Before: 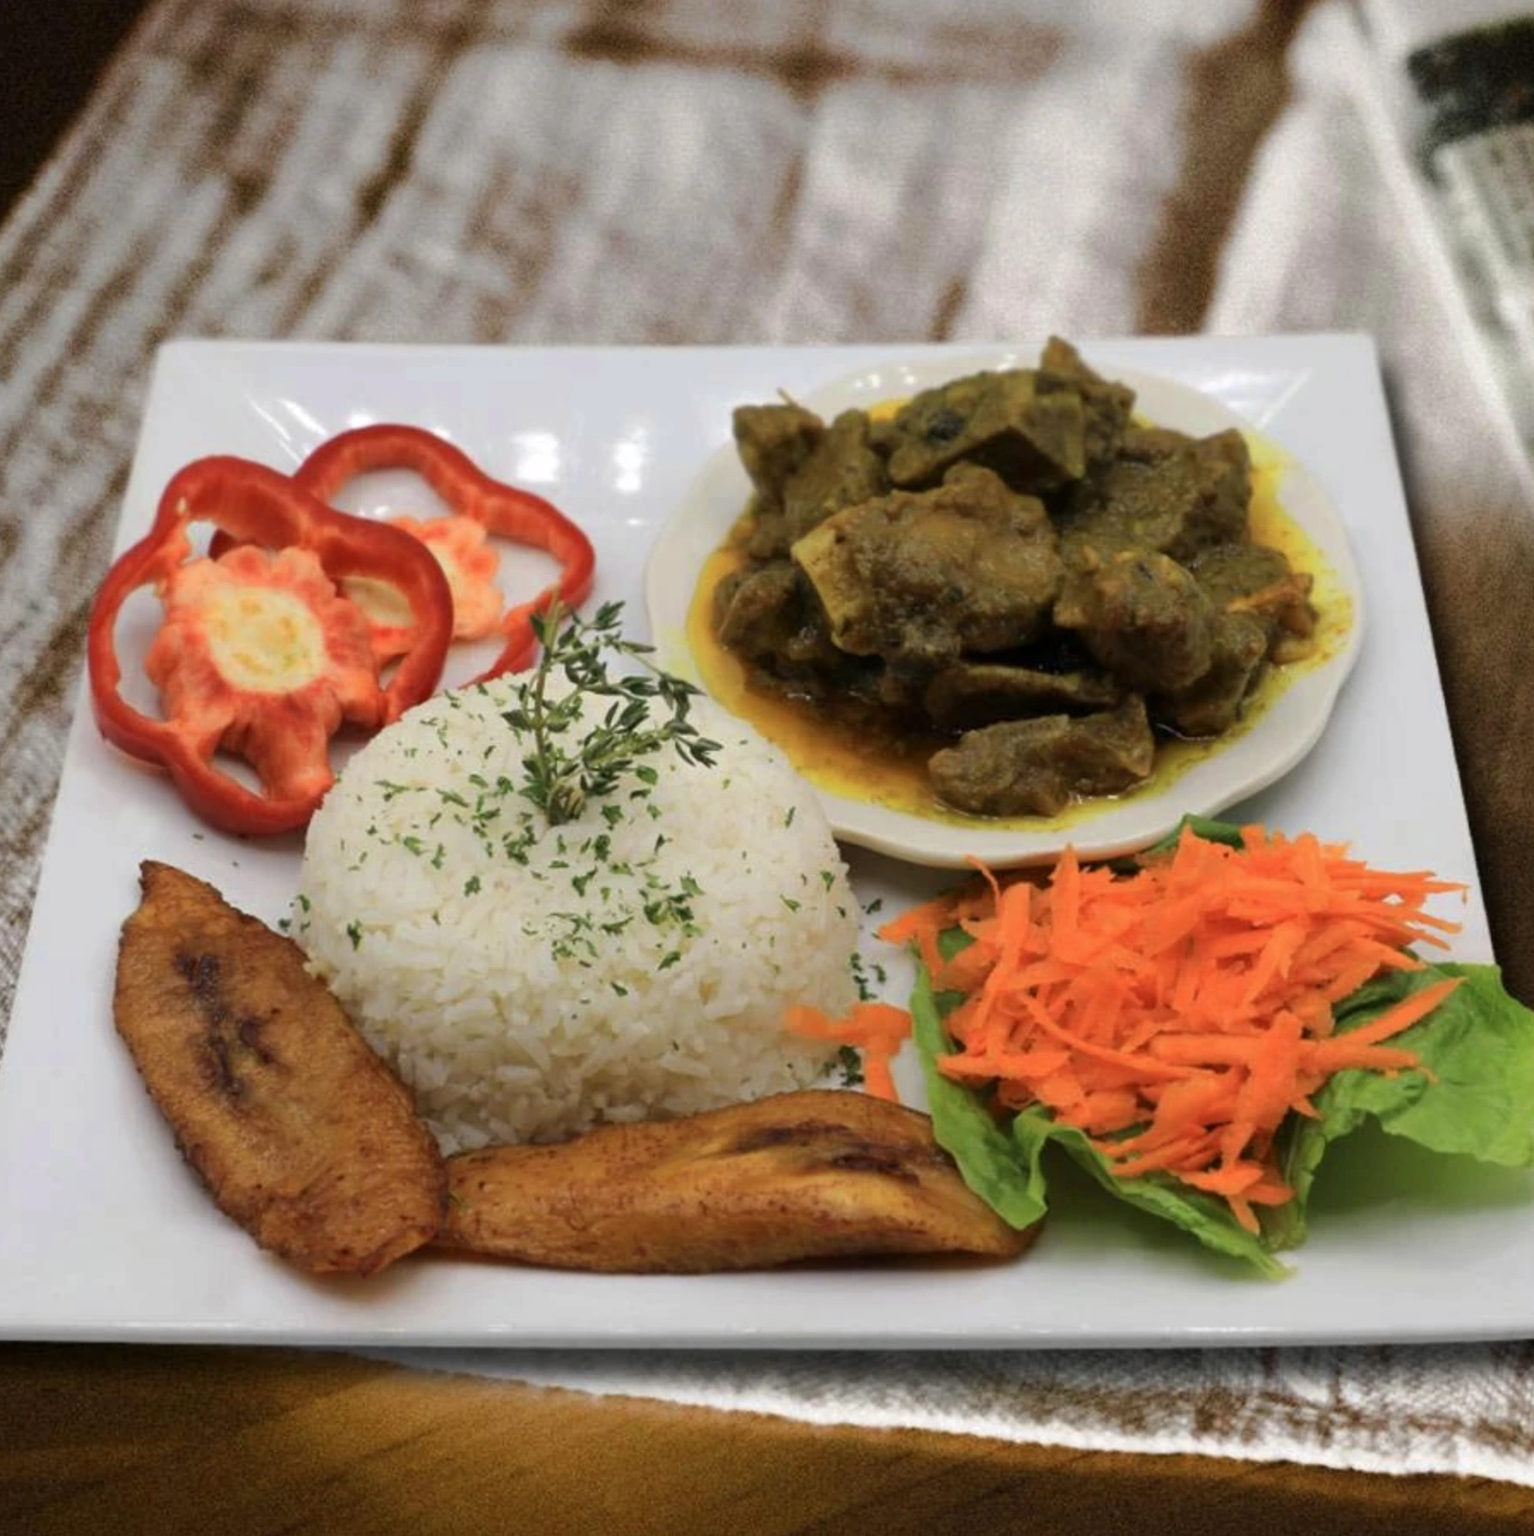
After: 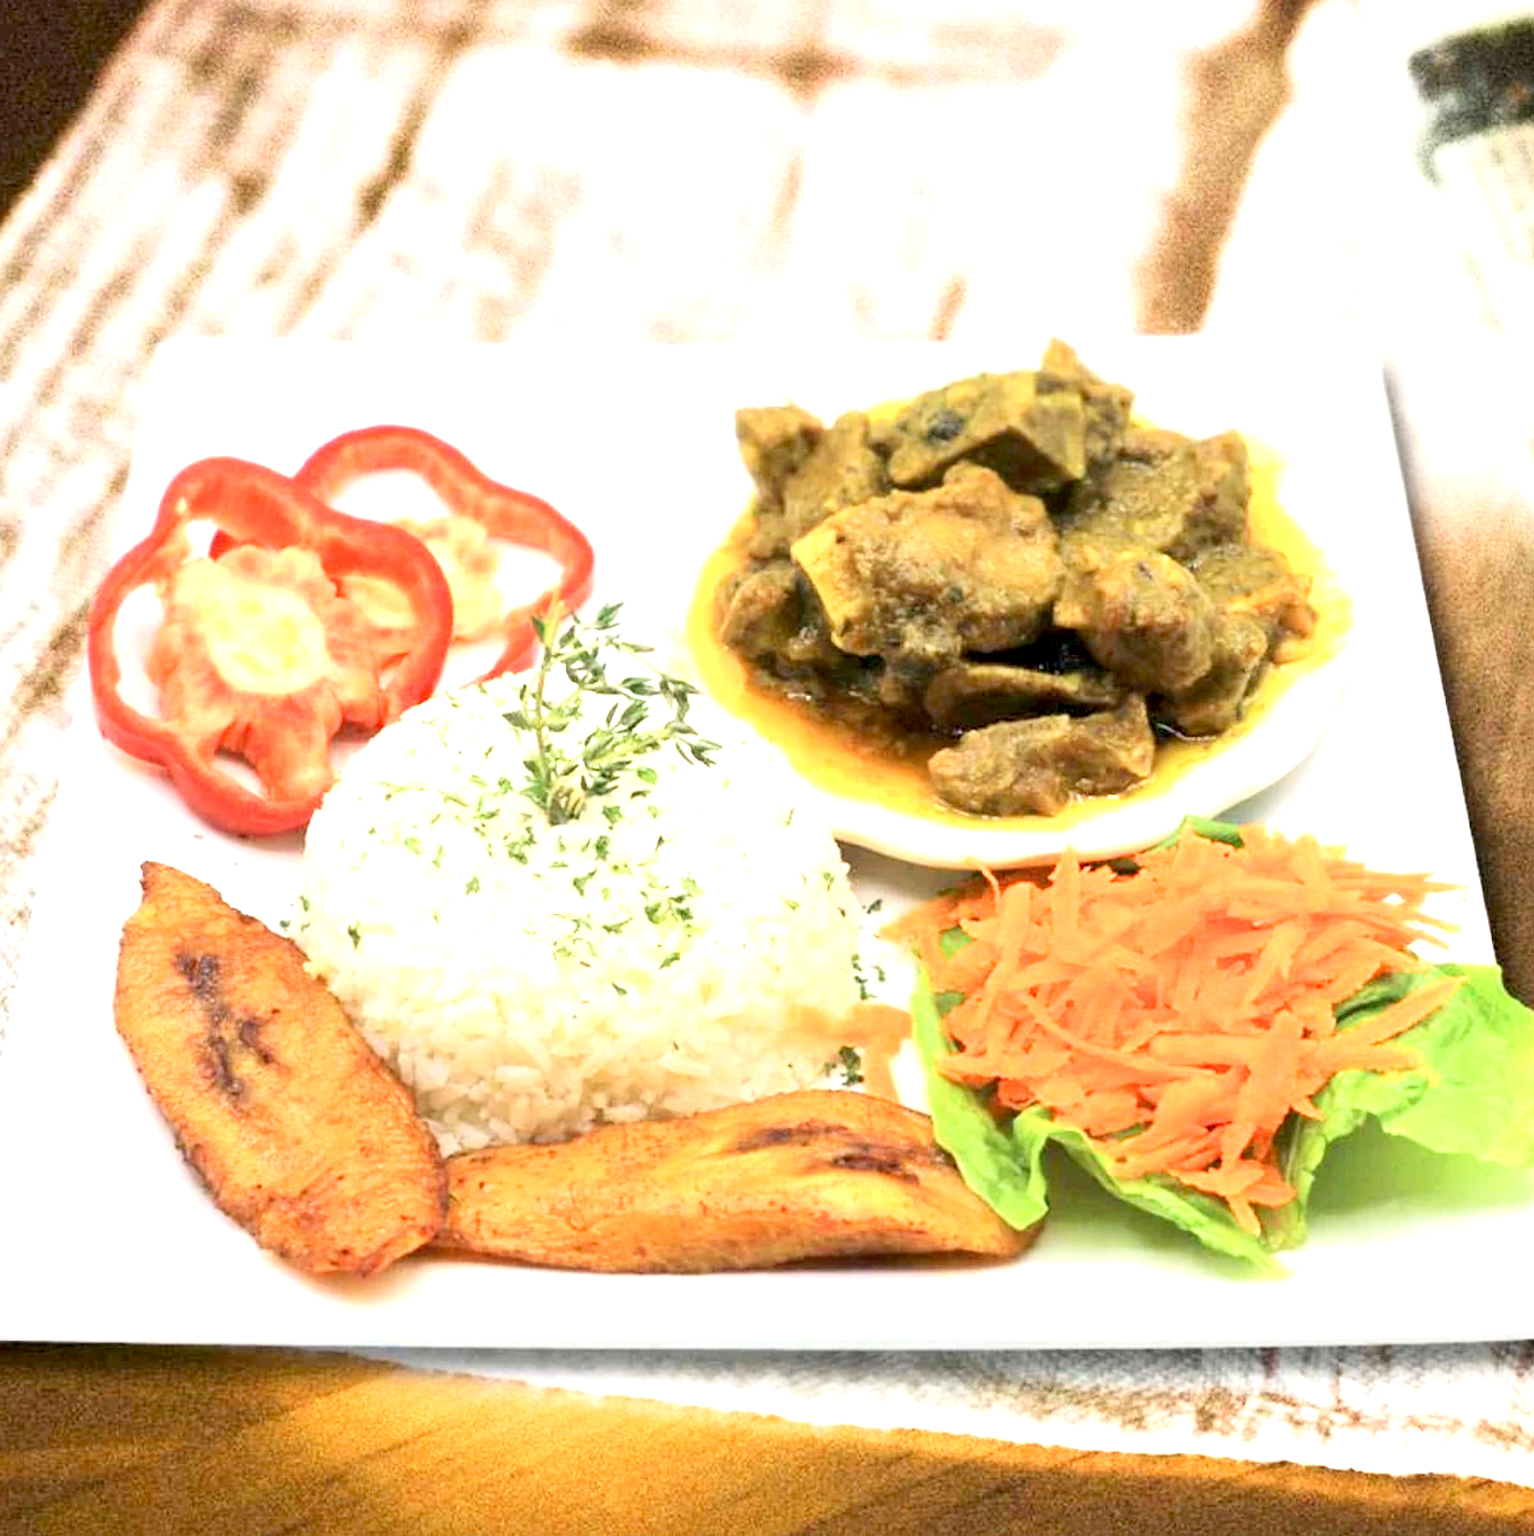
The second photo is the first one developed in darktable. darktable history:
sharpen: amount 0.217
exposure: black level correction 0.002, exposure 1.99 EV, compensate exposure bias true, compensate highlight preservation false
base curve: curves: ch0 [(0, 0) (0.204, 0.334) (0.55, 0.733) (1, 1)]
